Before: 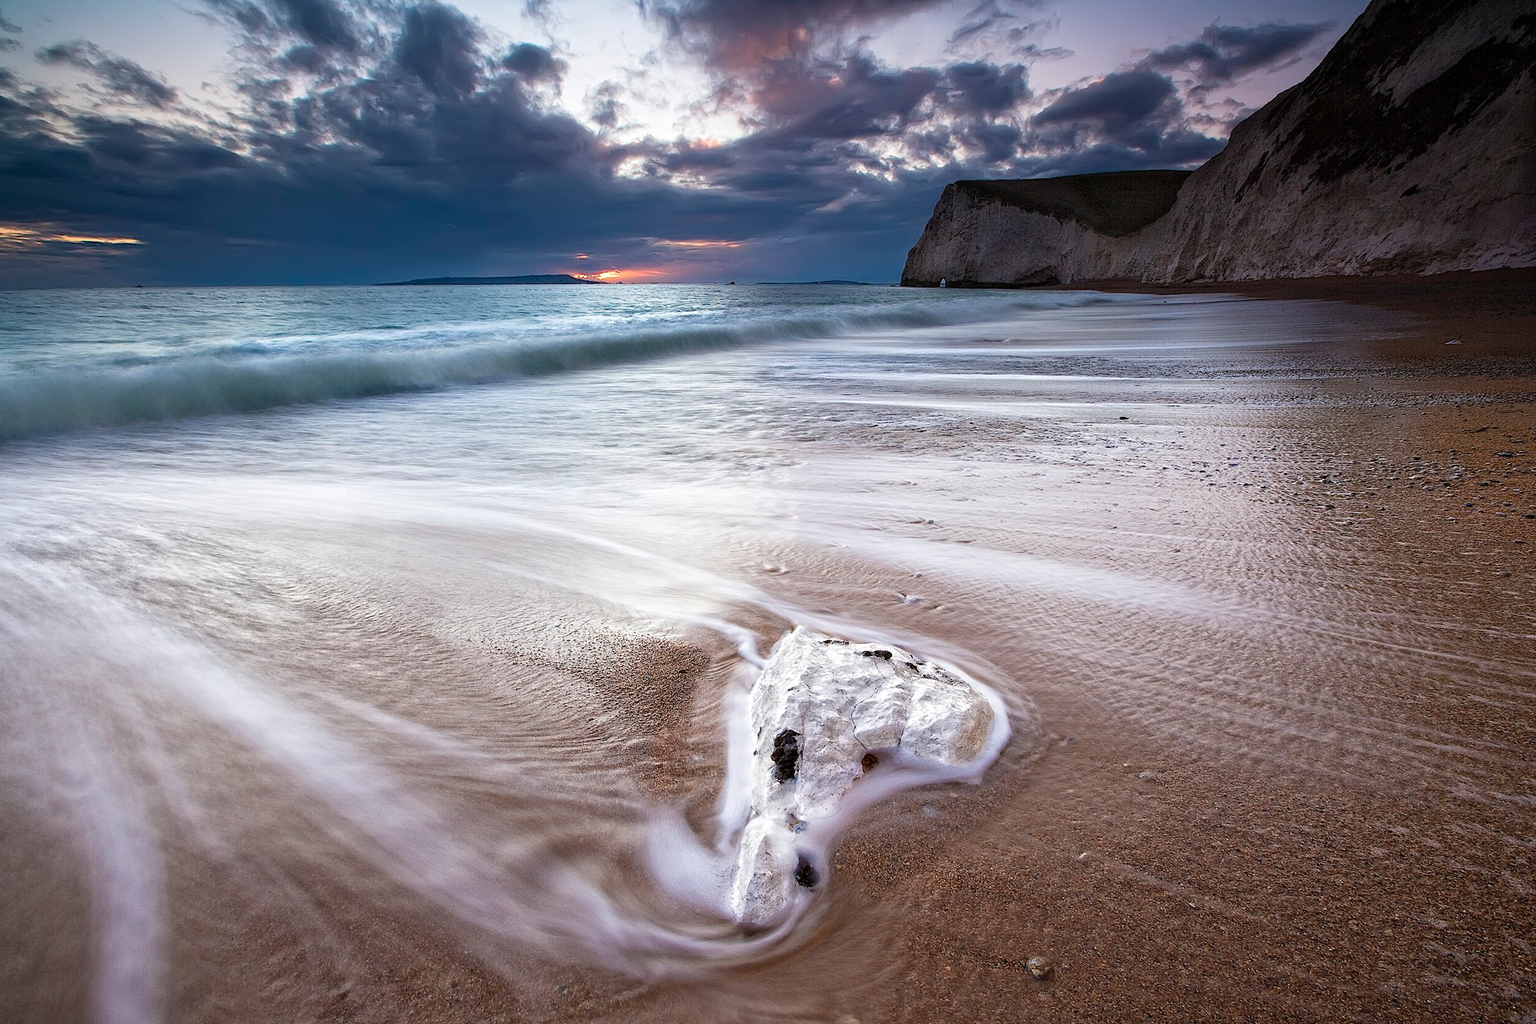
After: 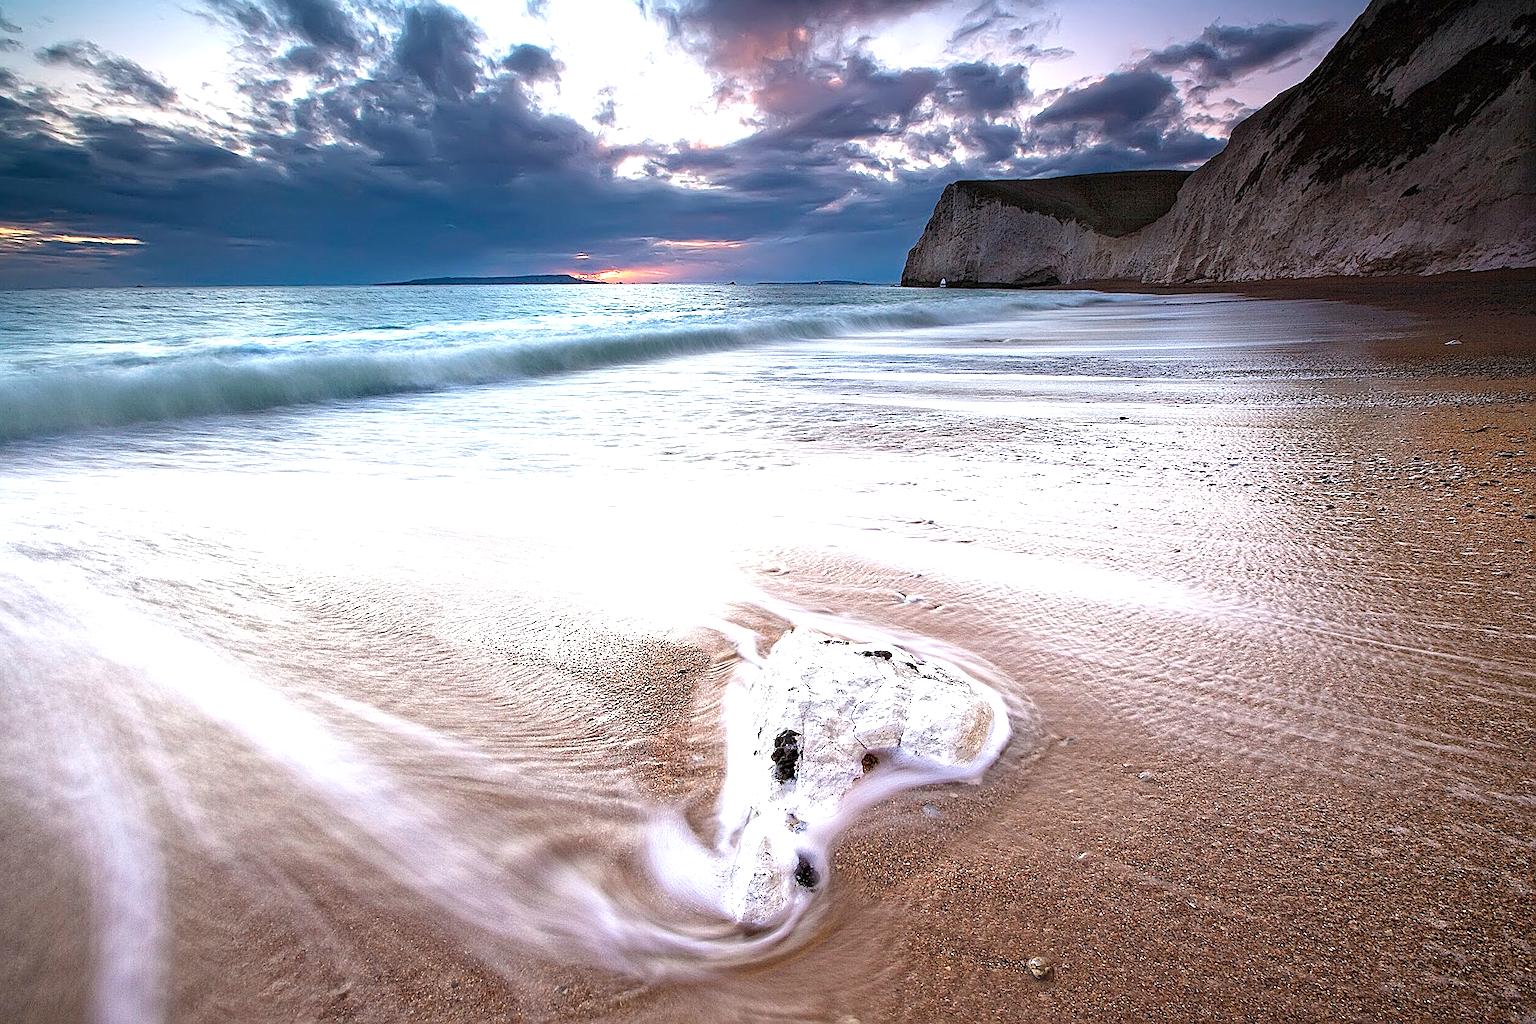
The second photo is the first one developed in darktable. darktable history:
exposure: black level correction 0, exposure 0.897 EV, compensate exposure bias true, compensate highlight preservation false
sharpen: on, module defaults
